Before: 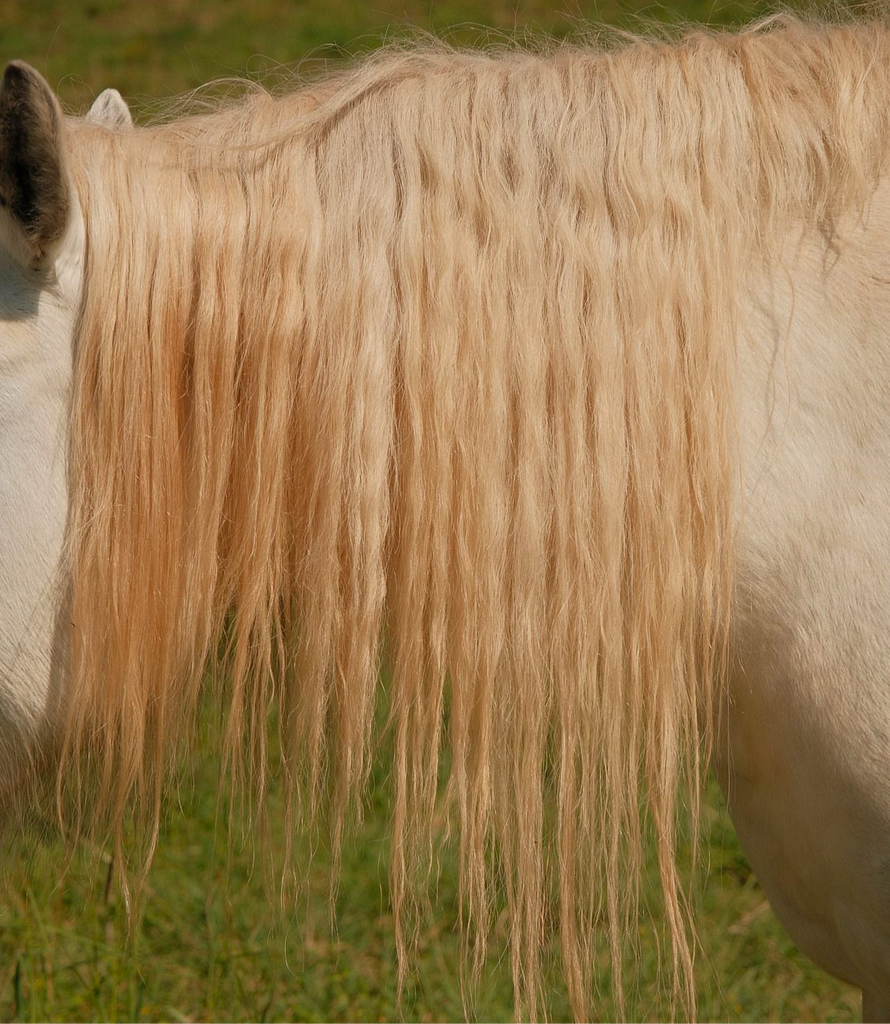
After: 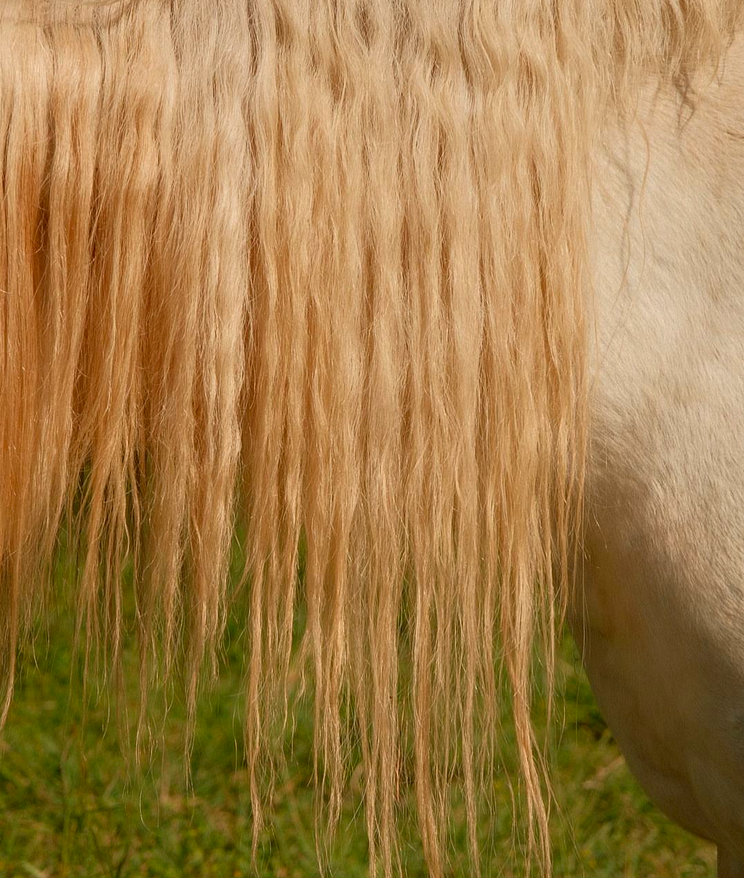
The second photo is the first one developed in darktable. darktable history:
color contrast: green-magenta contrast 1.2, blue-yellow contrast 1.2
local contrast: highlights 25%, shadows 75%, midtone range 0.75
crop: left 16.315%, top 14.246%
